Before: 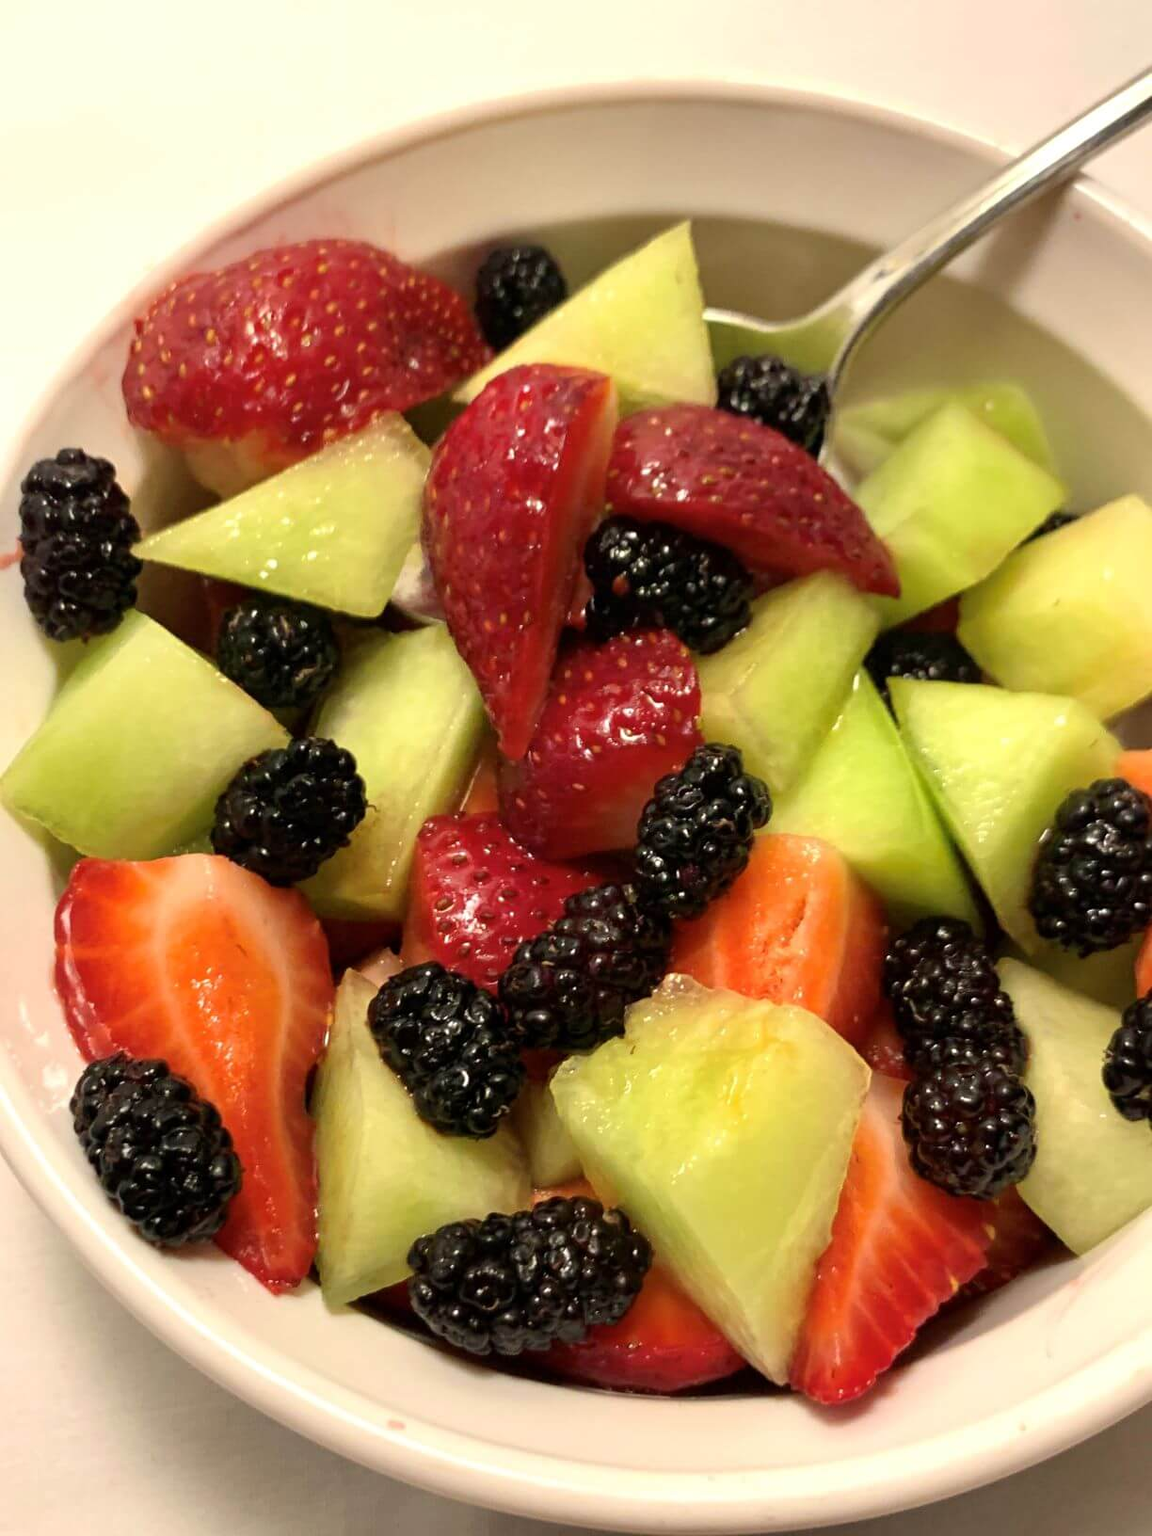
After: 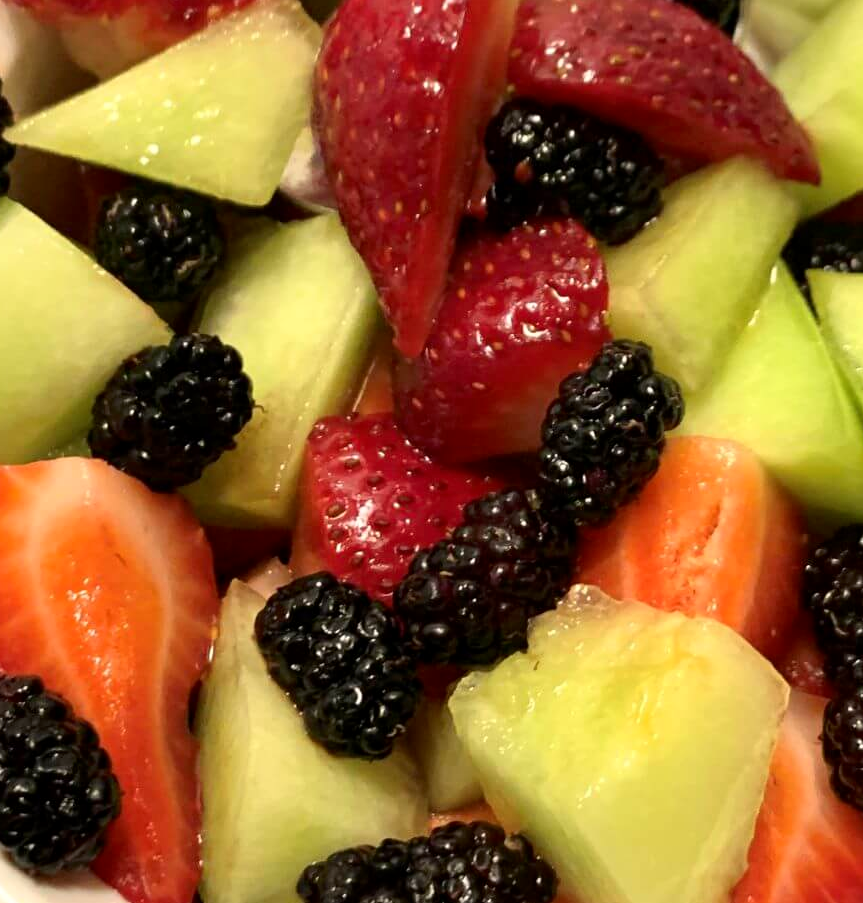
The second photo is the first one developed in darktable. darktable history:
exposure: black level correction 0.001, compensate highlight preservation false
white balance: red 1.009, blue 0.985
shadows and highlights: shadows -30, highlights 30
crop: left 11.123%, top 27.61%, right 18.3%, bottom 17.034%
